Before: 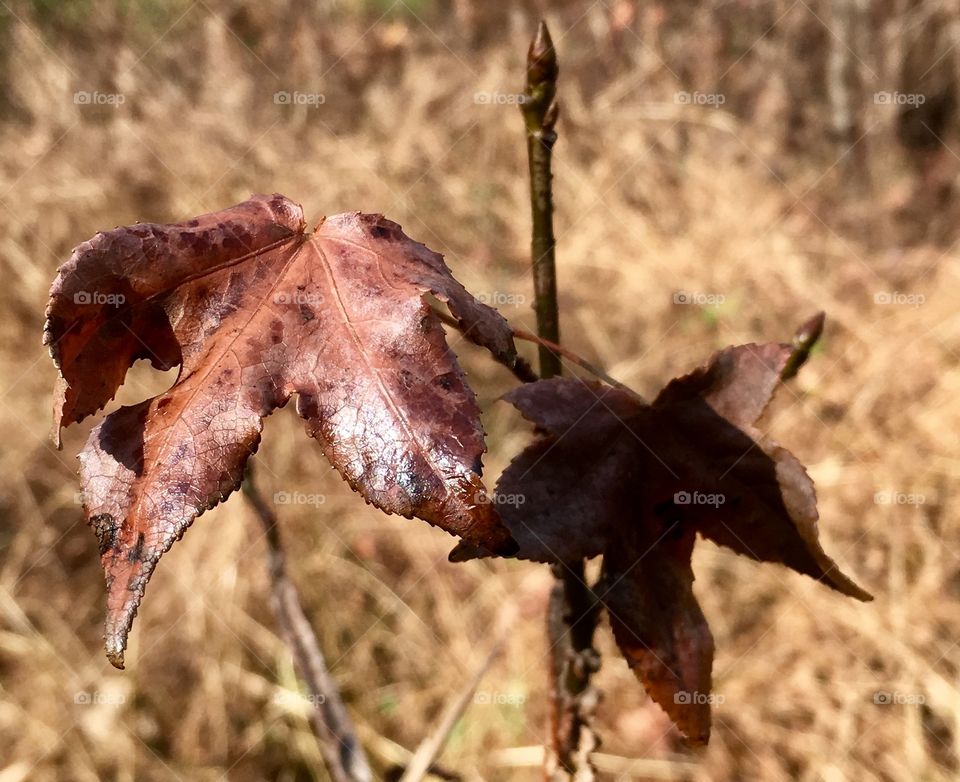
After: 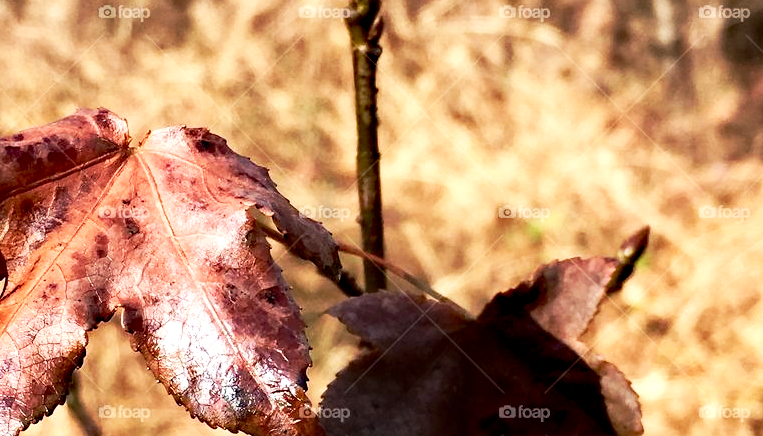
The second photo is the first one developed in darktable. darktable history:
base curve: curves: ch0 [(0, 0) (0.257, 0.25) (0.482, 0.586) (0.757, 0.871) (1, 1)], fusion 1, preserve colors none
crop: left 18.243%, top 11.088%, right 2.21%, bottom 33.133%
